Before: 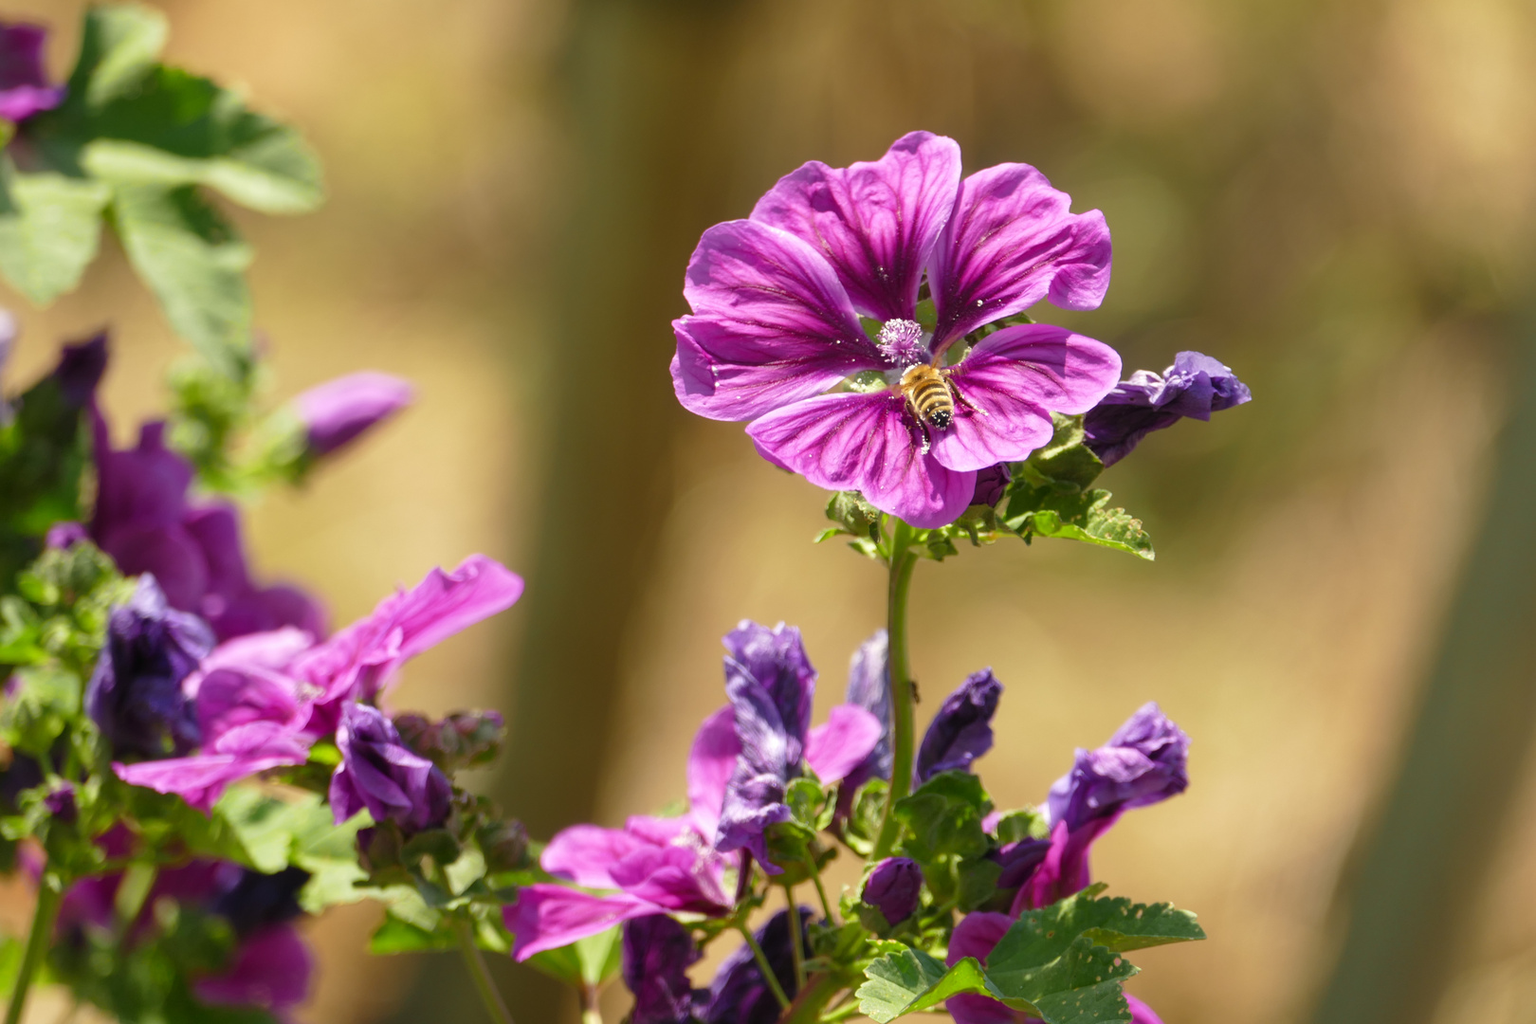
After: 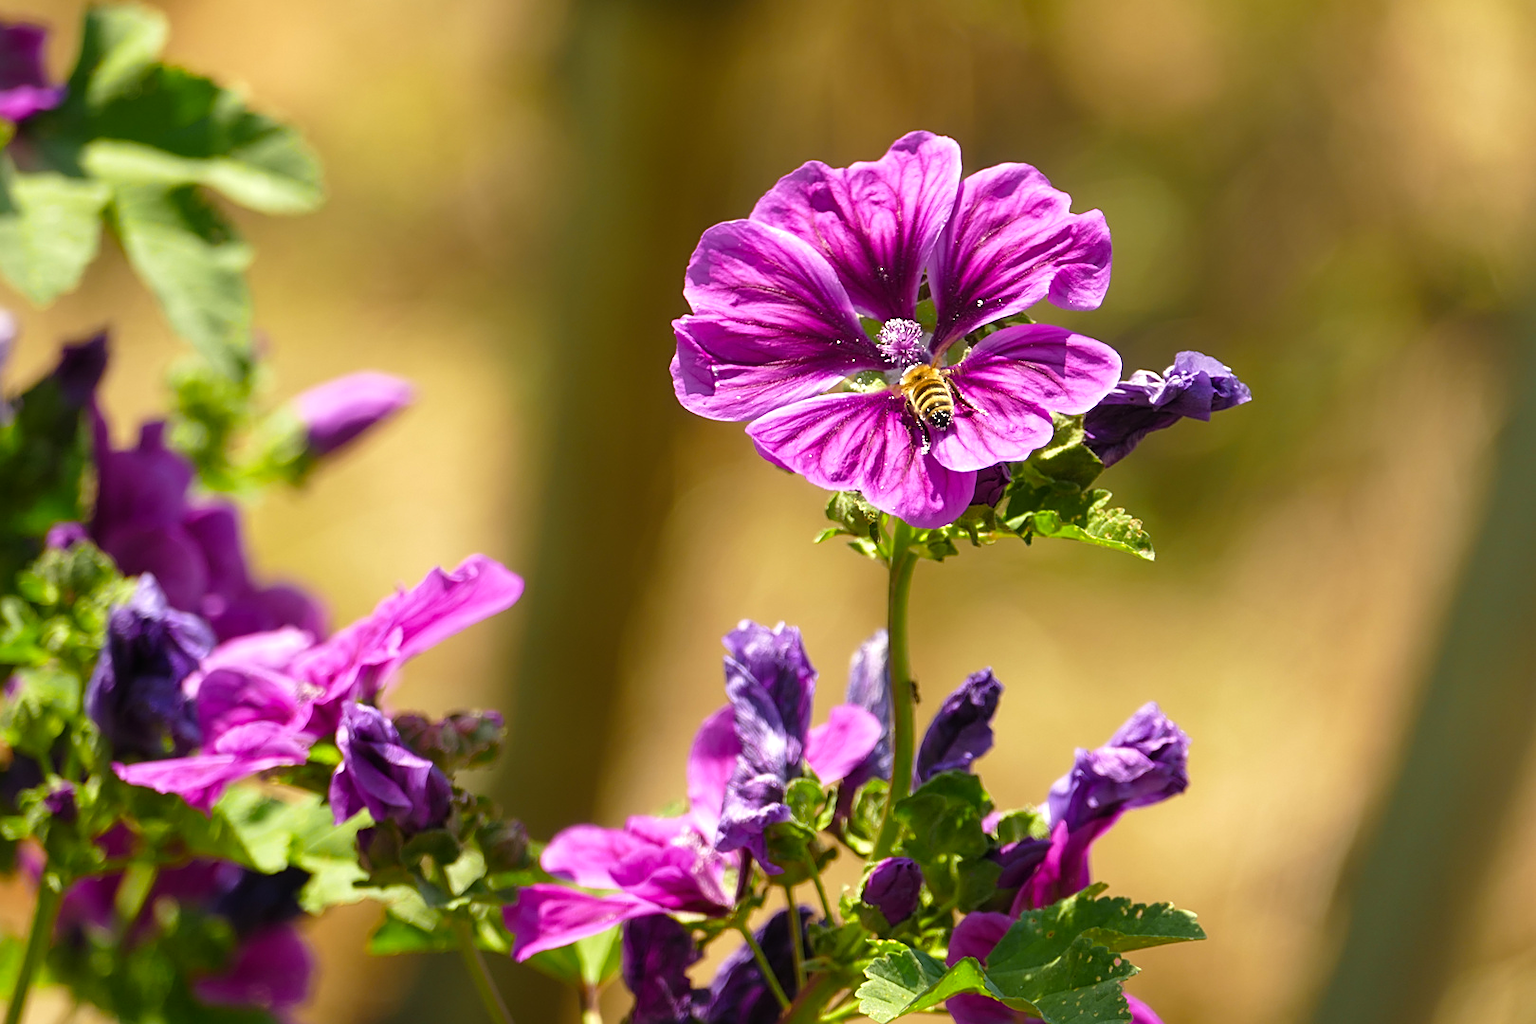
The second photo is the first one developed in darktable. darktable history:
sharpen: amount 0.544
color balance rgb: perceptual saturation grading › global saturation 0.223%, perceptual saturation grading › mid-tones 11.651%, global vibrance 30.556%, contrast 10.634%
